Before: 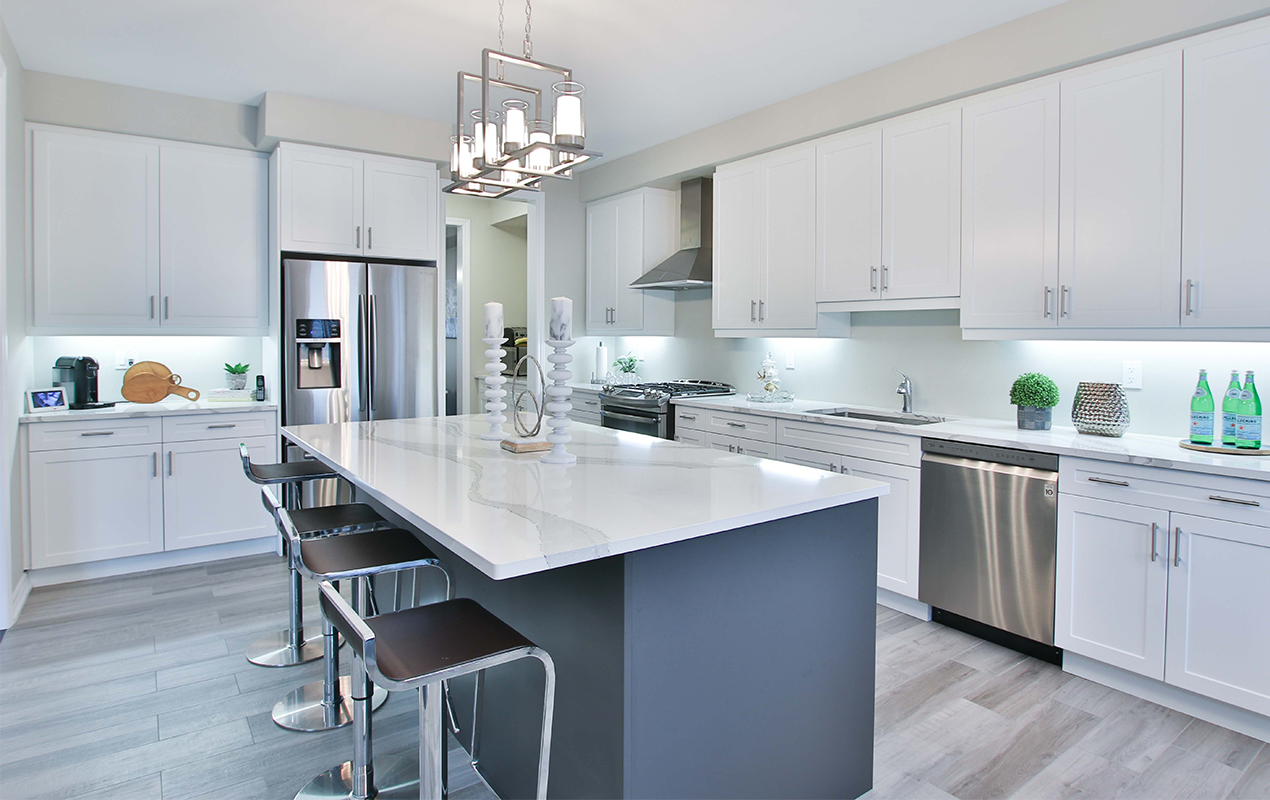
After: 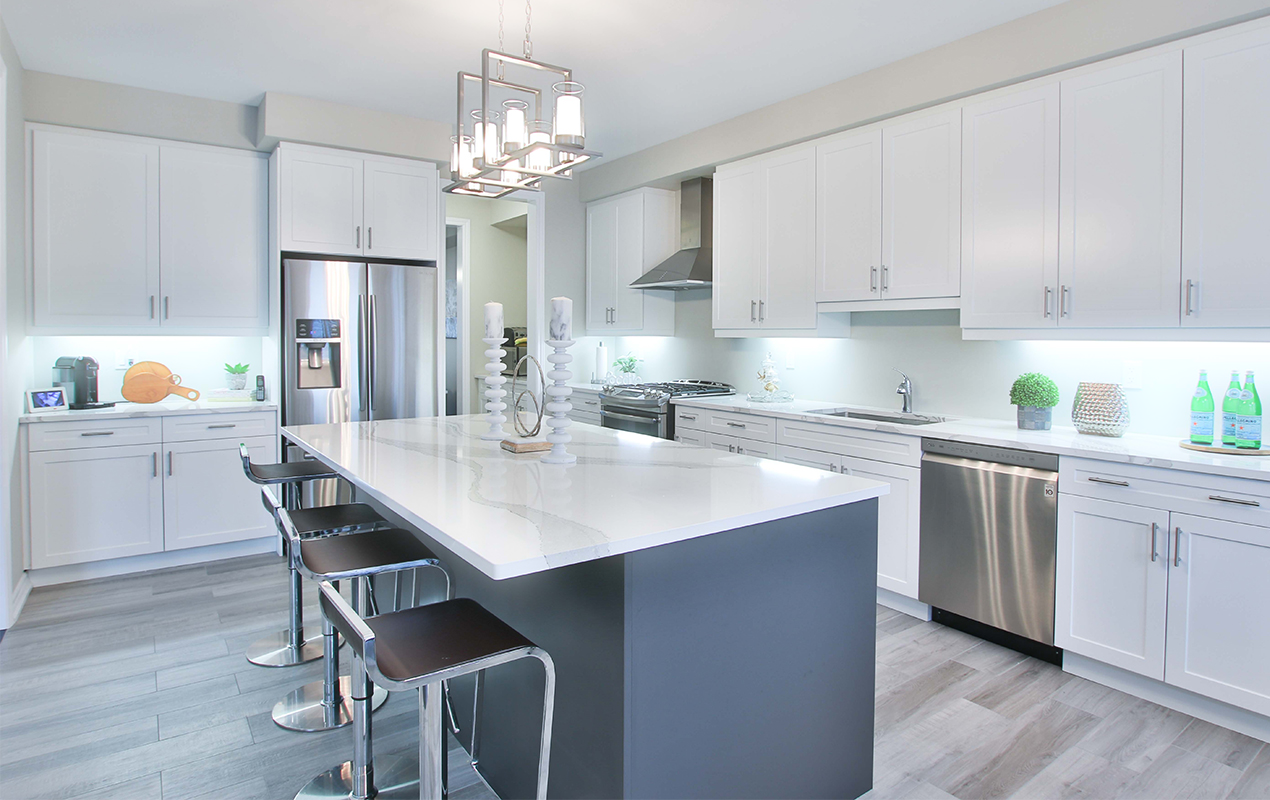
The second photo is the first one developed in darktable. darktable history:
bloom: size 5%, threshold 95%, strength 15%
exposure: compensate highlight preservation false
